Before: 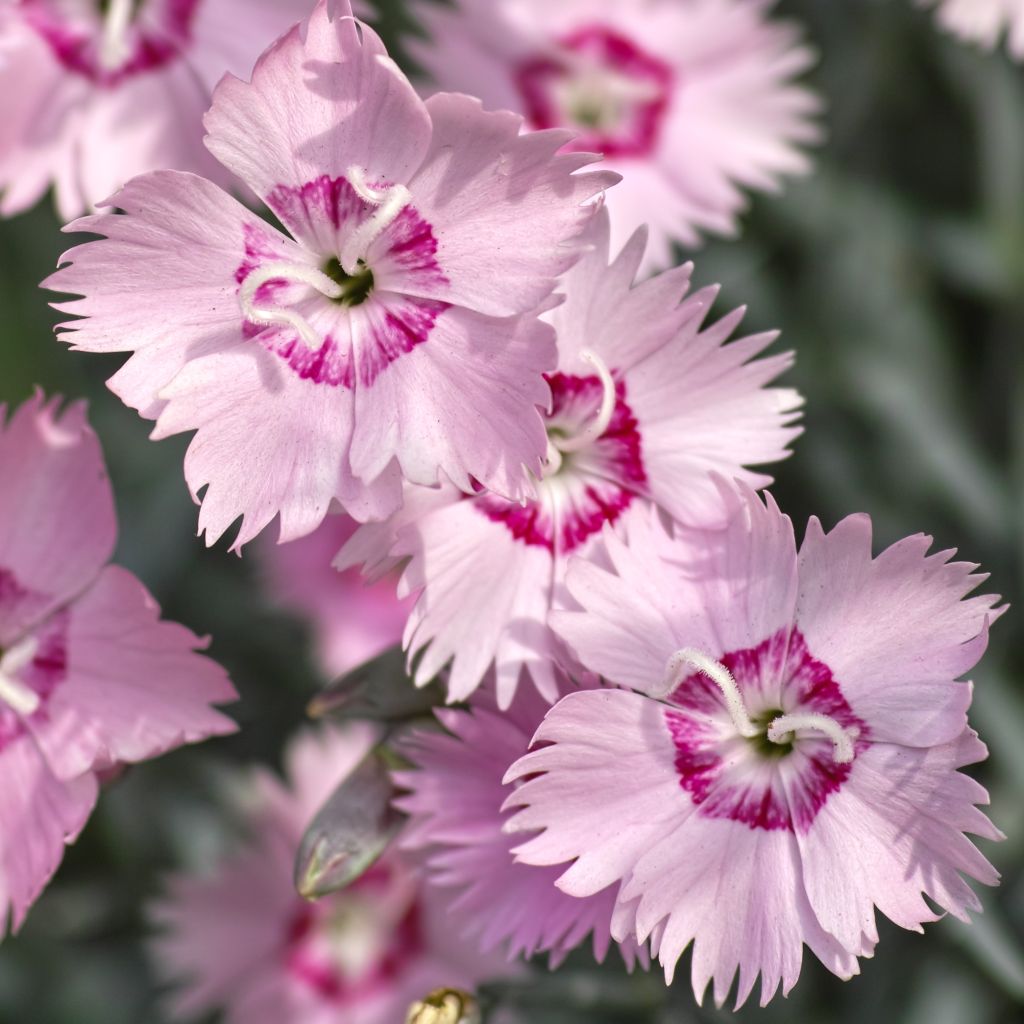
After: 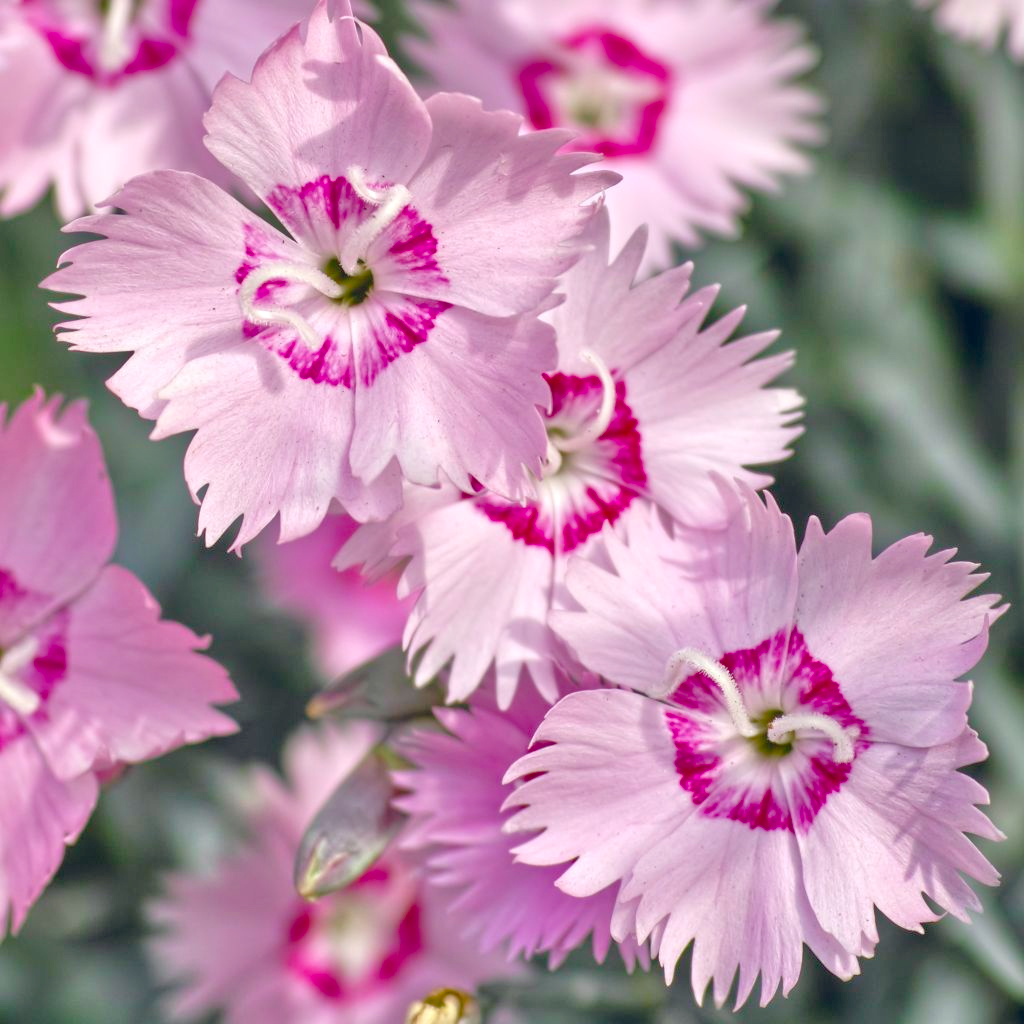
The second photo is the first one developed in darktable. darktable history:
color balance rgb: global offset › chroma 0.133%, global offset › hue 253.11°, linear chroma grading › shadows -7.776%, linear chroma grading › global chroma 9.782%, perceptual saturation grading › global saturation 20%, perceptual saturation grading › highlights -25.607%, perceptual saturation grading › shadows 49.619%
tone equalizer: -7 EV 0.145 EV, -6 EV 0.564 EV, -5 EV 1.13 EV, -4 EV 1.29 EV, -3 EV 1.18 EV, -2 EV 0.6 EV, -1 EV 0.146 EV, mask exposure compensation -0.487 EV
